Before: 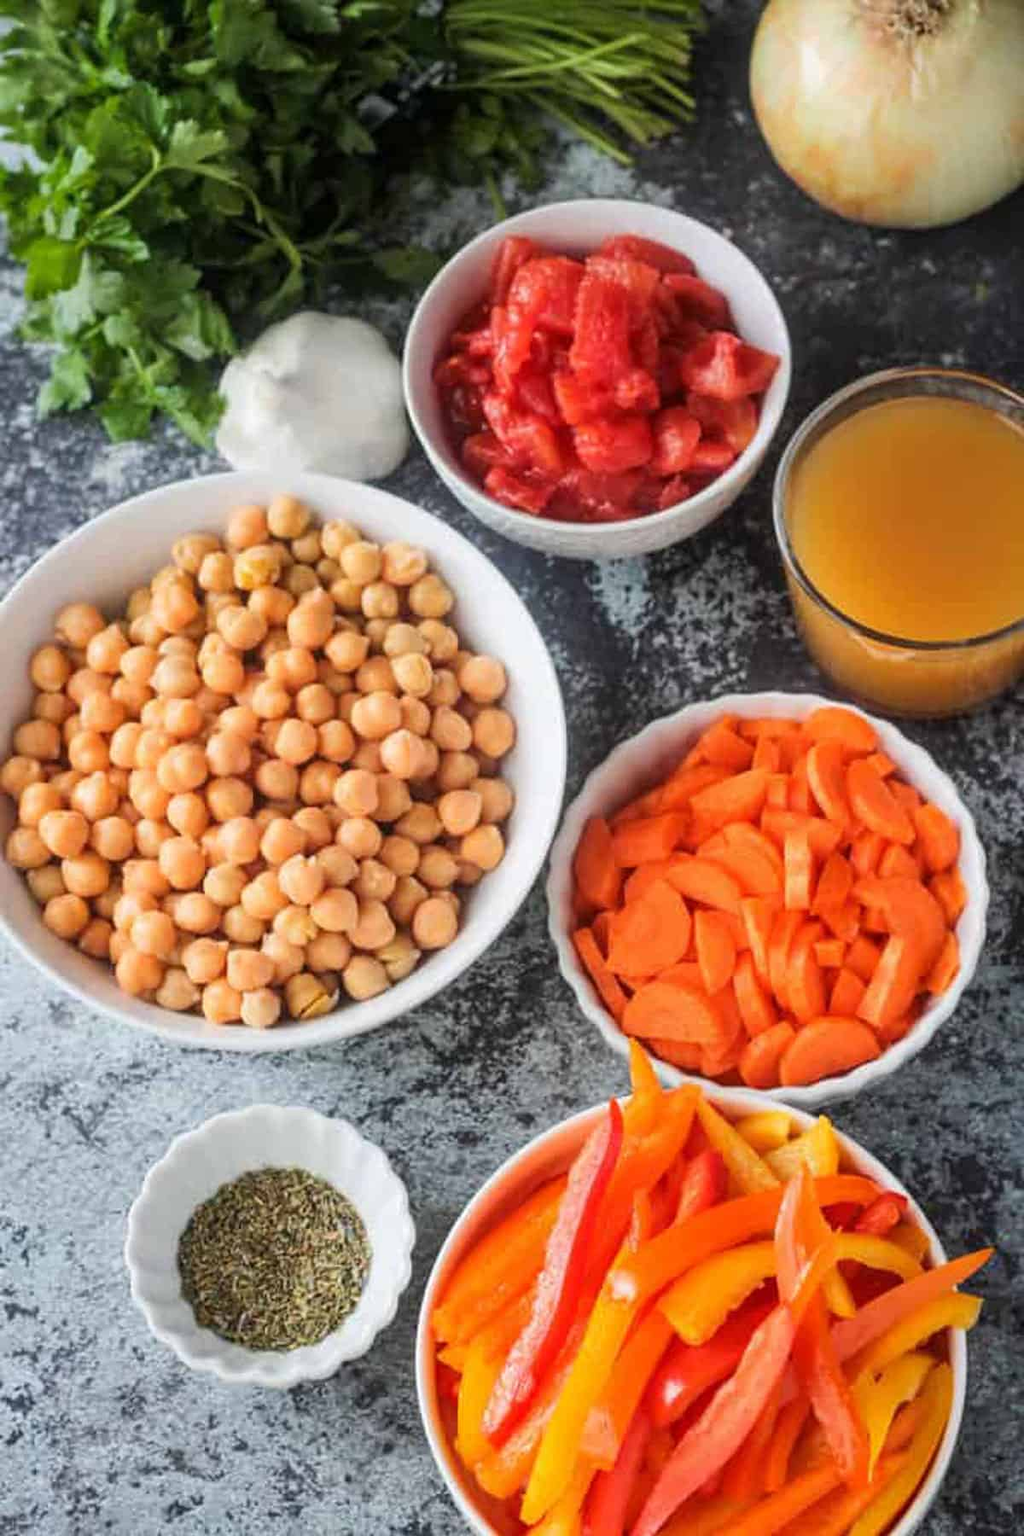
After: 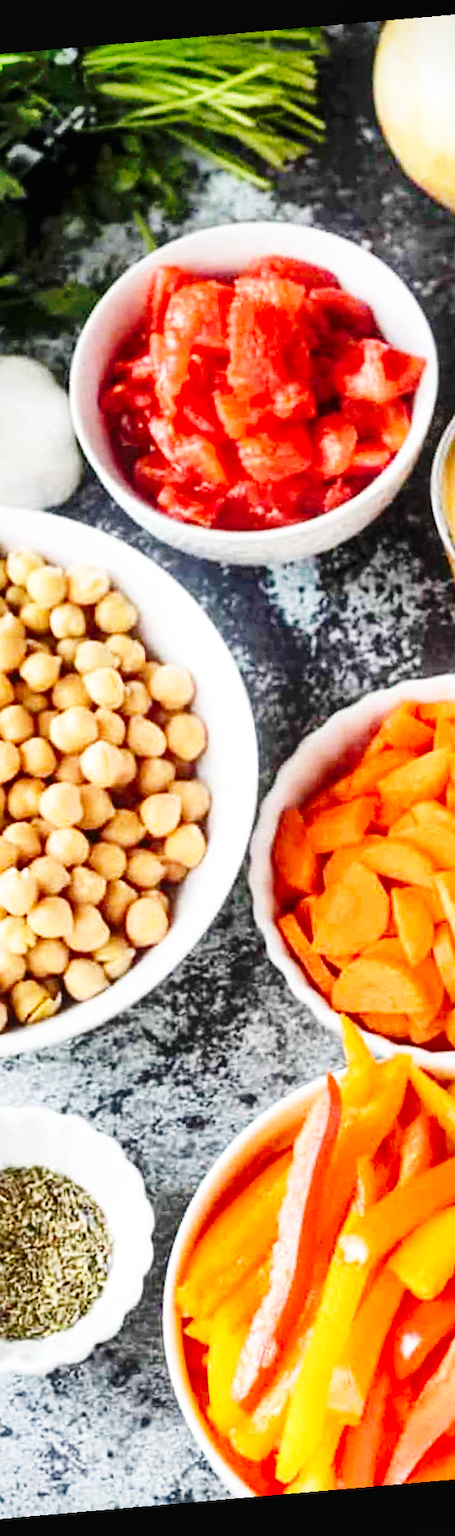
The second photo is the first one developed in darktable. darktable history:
rotate and perspective: rotation -4.98°, automatic cropping off
crop: left 31.229%, right 27.105%
base curve: curves: ch0 [(0, 0.003) (0.001, 0.002) (0.006, 0.004) (0.02, 0.022) (0.048, 0.086) (0.094, 0.234) (0.162, 0.431) (0.258, 0.629) (0.385, 0.8) (0.548, 0.918) (0.751, 0.988) (1, 1)], preserve colors none
vignetting: fall-off start 91.19%
shadows and highlights: highlights color adjustment 0%, low approximation 0.01, soften with gaussian
tone curve: curves: ch0 [(0, 0) (0.003, 0.004) (0.011, 0.005) (0.025, 0.014) (0.044, 0.037) (0.069, 0.059) (0.1, 0.096) (0.136, 0.116) (0.177, 0.133) (0.224, 0.177) (0.277, 0.255) (0.335, 0.319) (0.399, 0.385) (0.468, 0.457) (0.543, 0.545) (0.623, 0.621) (0.709, 0.705) (0.801, 0.801) (0.898, 0.901) (1, 1)], preserve colors none
